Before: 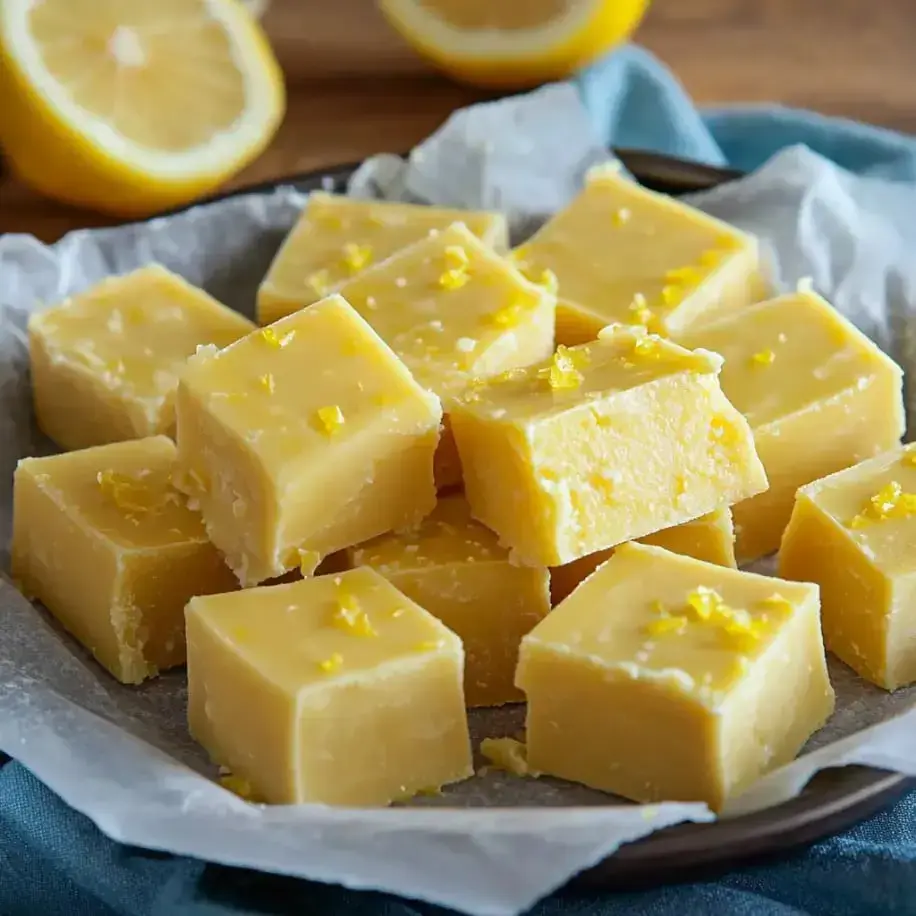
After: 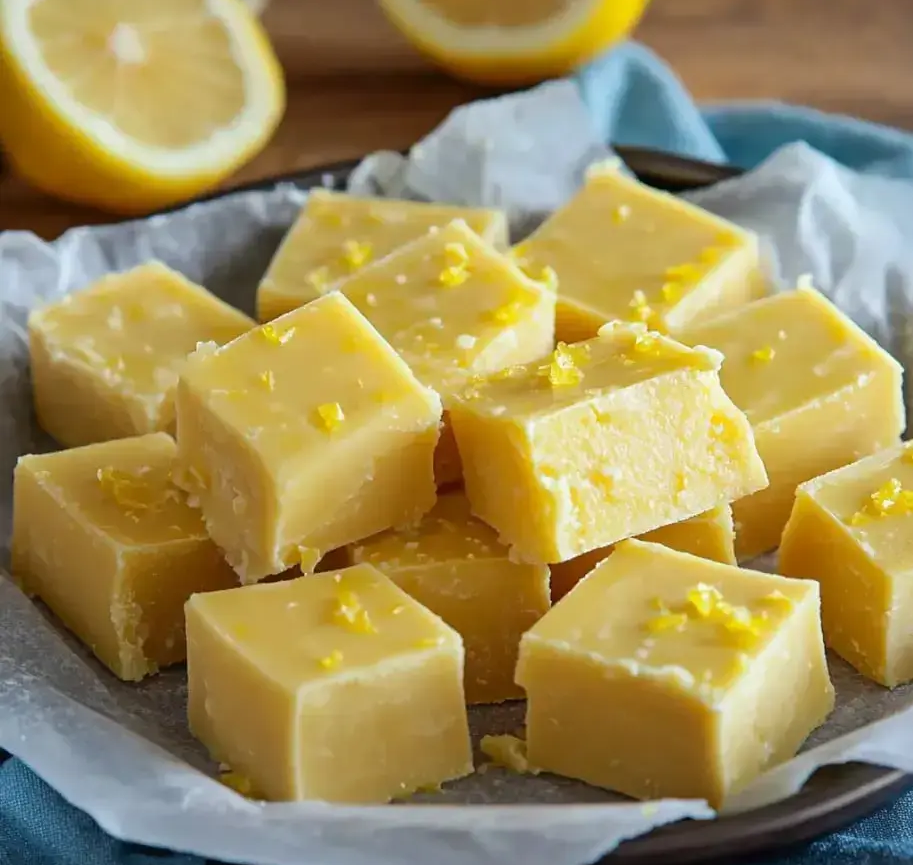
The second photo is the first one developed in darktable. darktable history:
crop: top 0.38%, right 0.263%, bottom 5.079%
